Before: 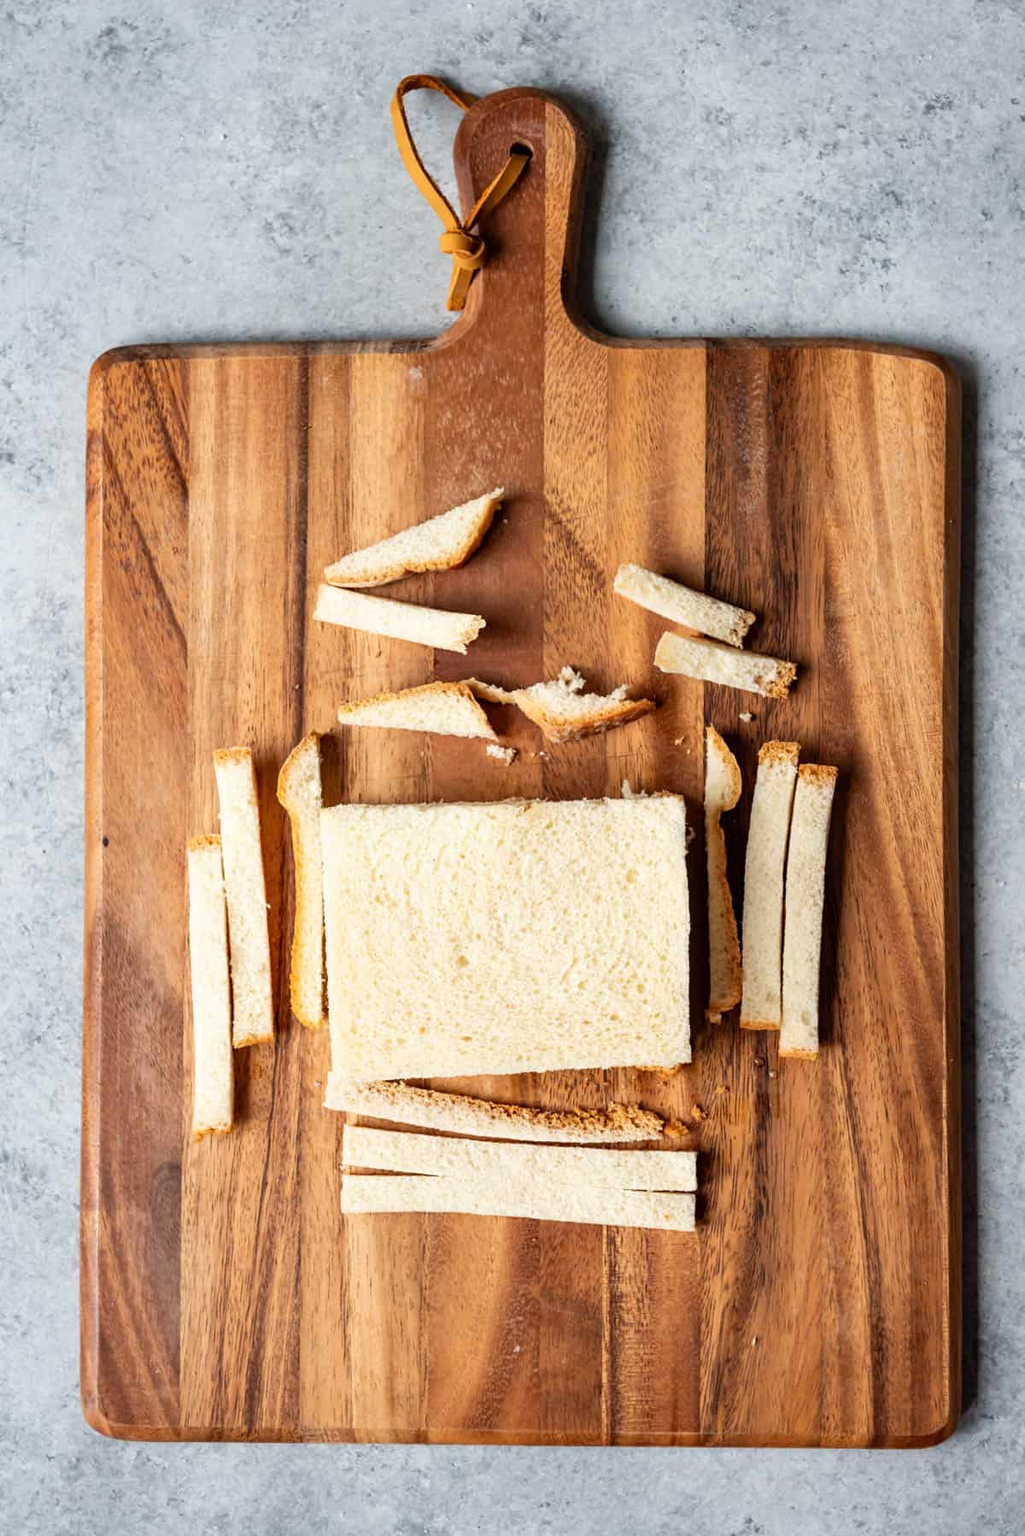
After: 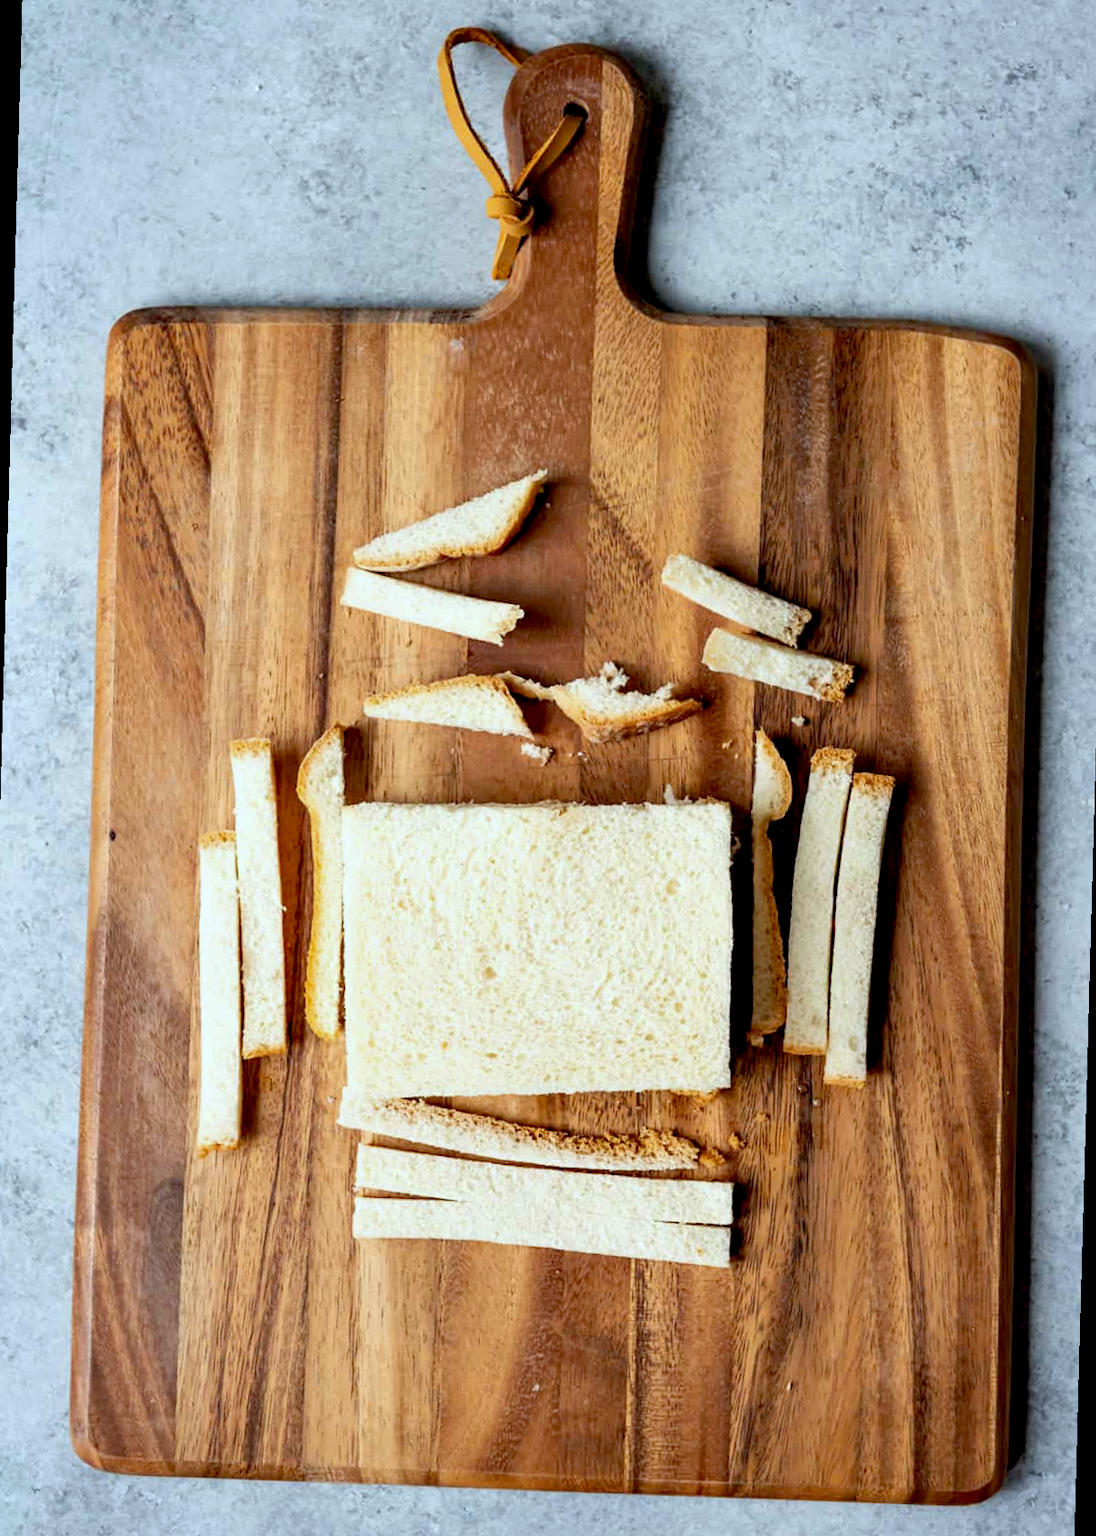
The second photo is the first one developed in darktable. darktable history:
white balance: red 0.925, blue 1.046
rotate and perspective: rotation 1.57°, crop left 0.018, crop right 0.982, crop top 0.039, crop bottom 0.961
exposure: black level correction 0.01, exposure 0.011 EV, compensate highlight preservation false
